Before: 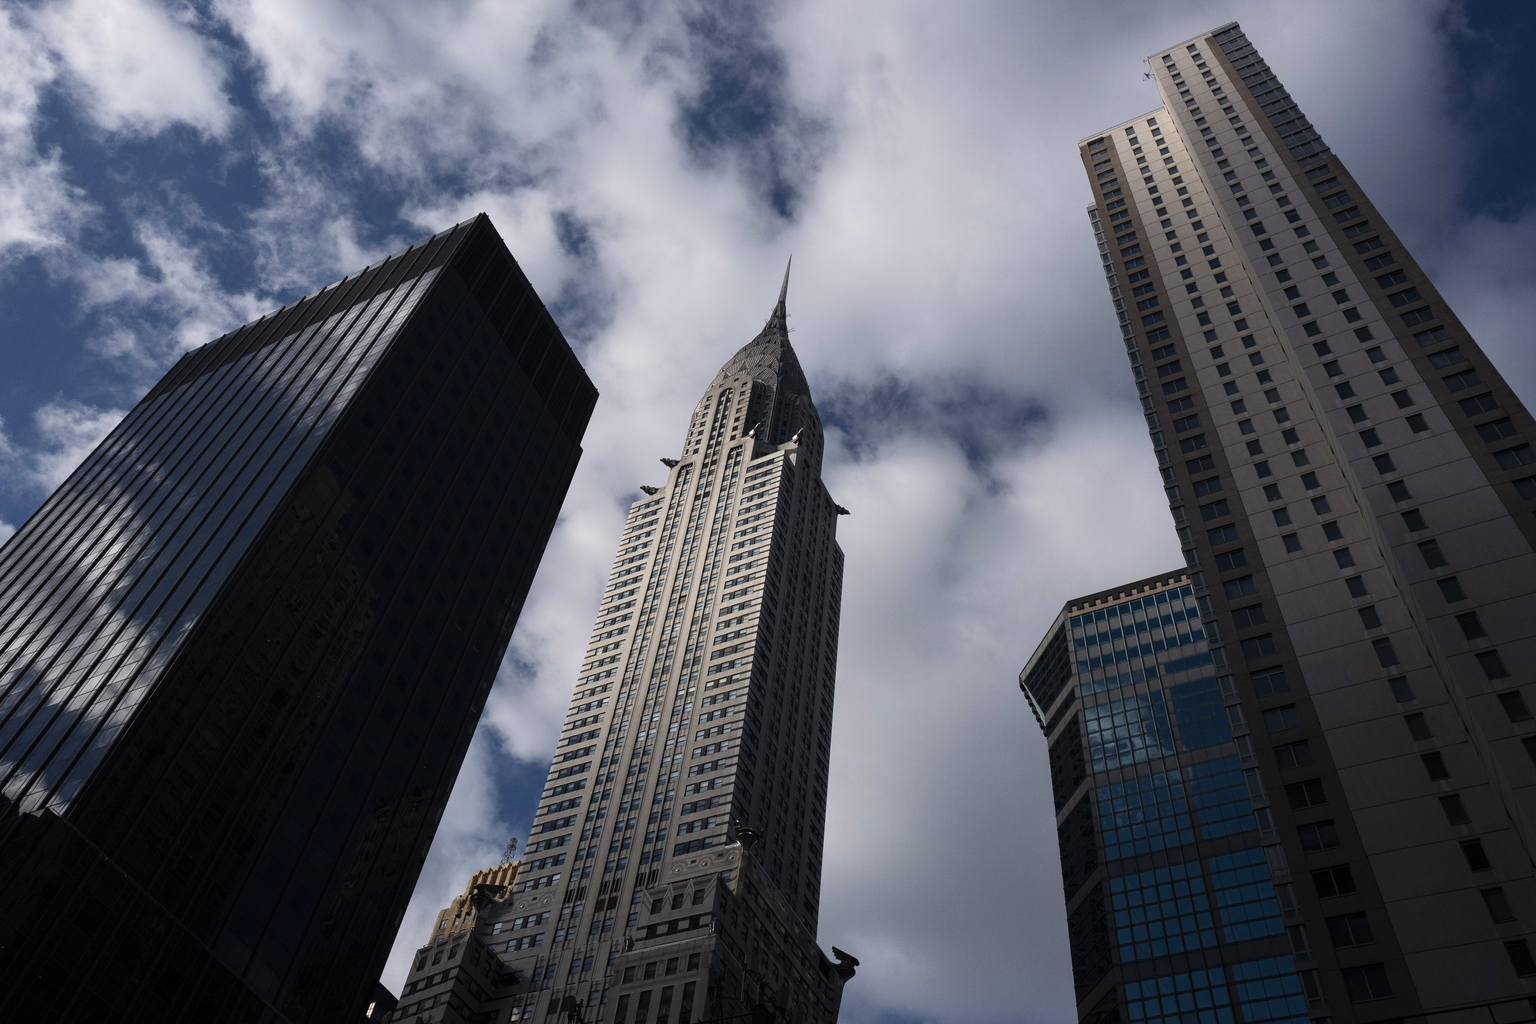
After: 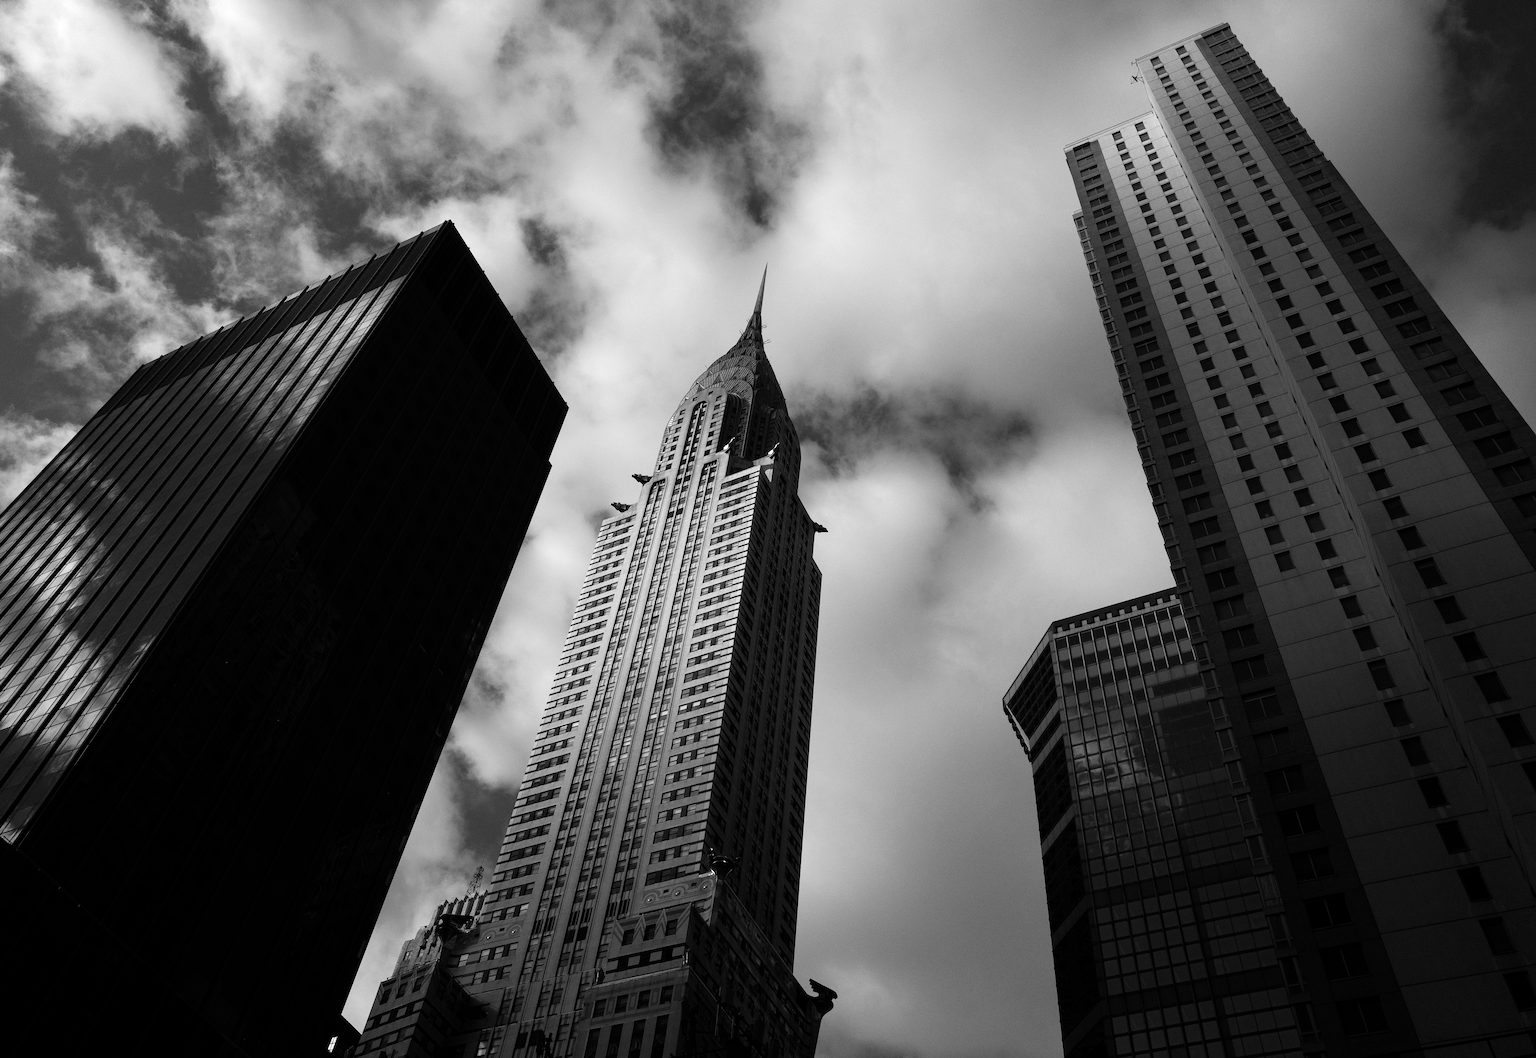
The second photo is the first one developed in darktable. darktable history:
crop and rotate: left 3.238%
color balance rgb: linear chroma grading › global chroma 10%, global vibrance 10%, contrast 15%, saturation formula JzAzBz (2021)
monochrome: a 1.94, b -0.638
